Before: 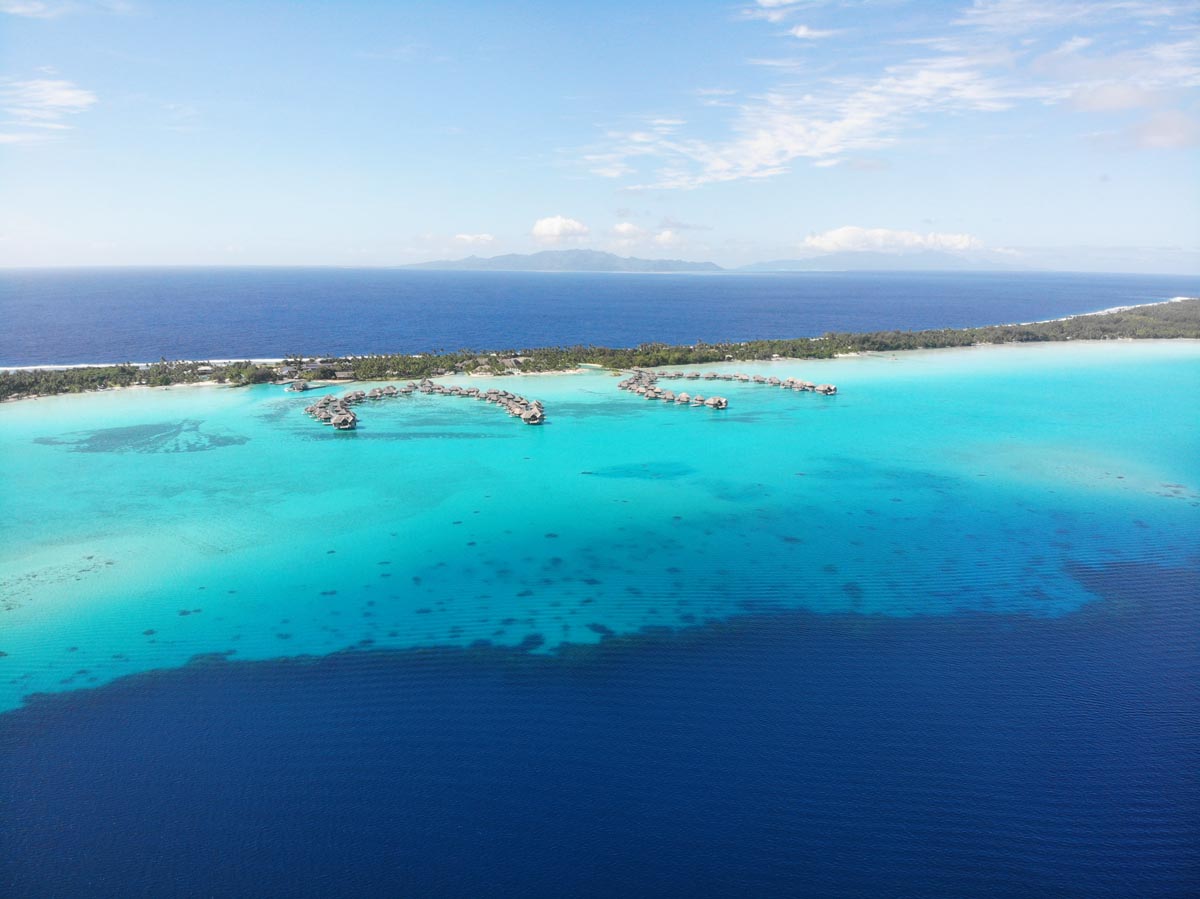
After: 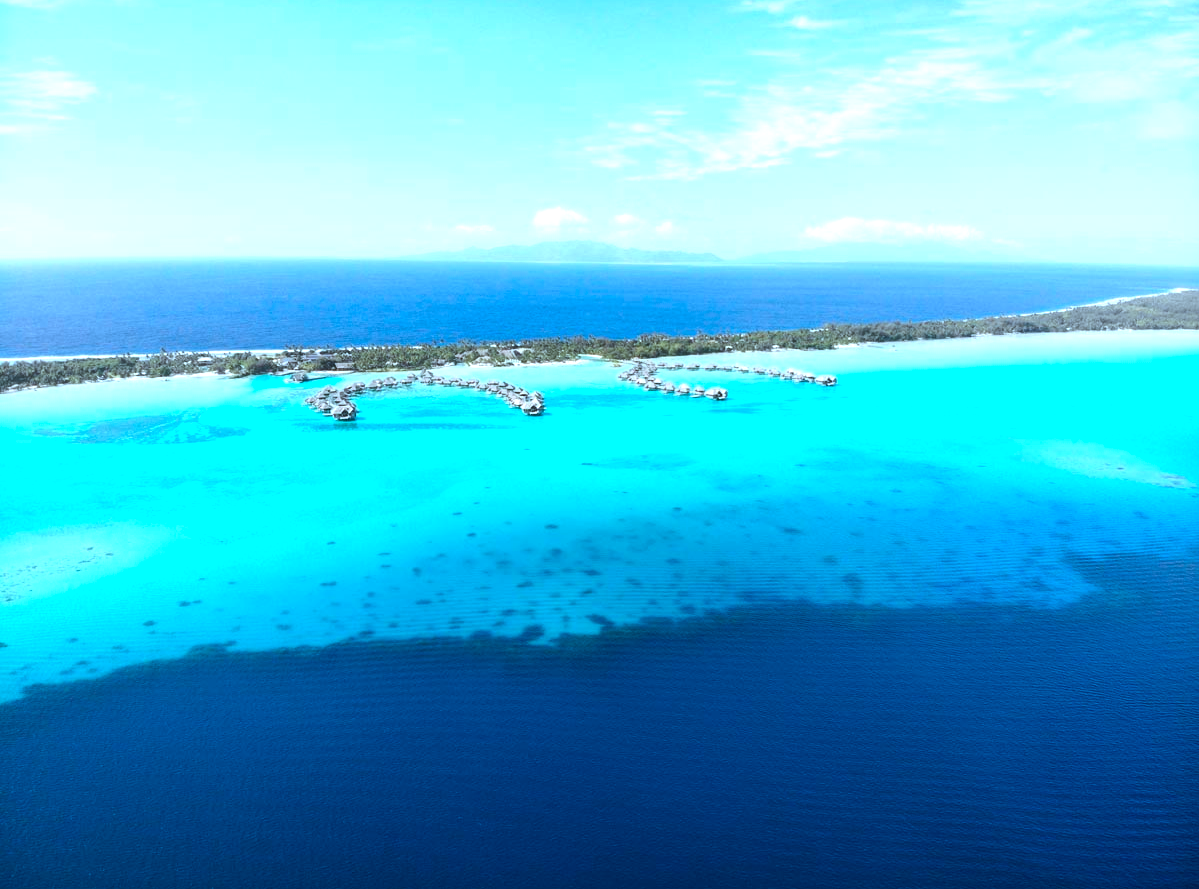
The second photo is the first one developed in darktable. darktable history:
color correction: highlights a* -9.73, highlights b* -21.22
tone equalizer: -8 EV -0.417 EV, -7 EV -0.389 EV, -6 EV -0.333 EV, -5 EV -0.222 EV, -3 EV 0.222 EV, -2 EV 0.333 EV, -1 EV 0.389 EV, +0 EV 0.417 EV, edges refinement/feathering 500, mask exposure compensation -1.57 EV, preserve details no
crop: top 1.049%, right 0.001%
exposure: black level correction 0.001, exposure 0.3 EV, compensate highlight preservation false
white balance: emerald 1
